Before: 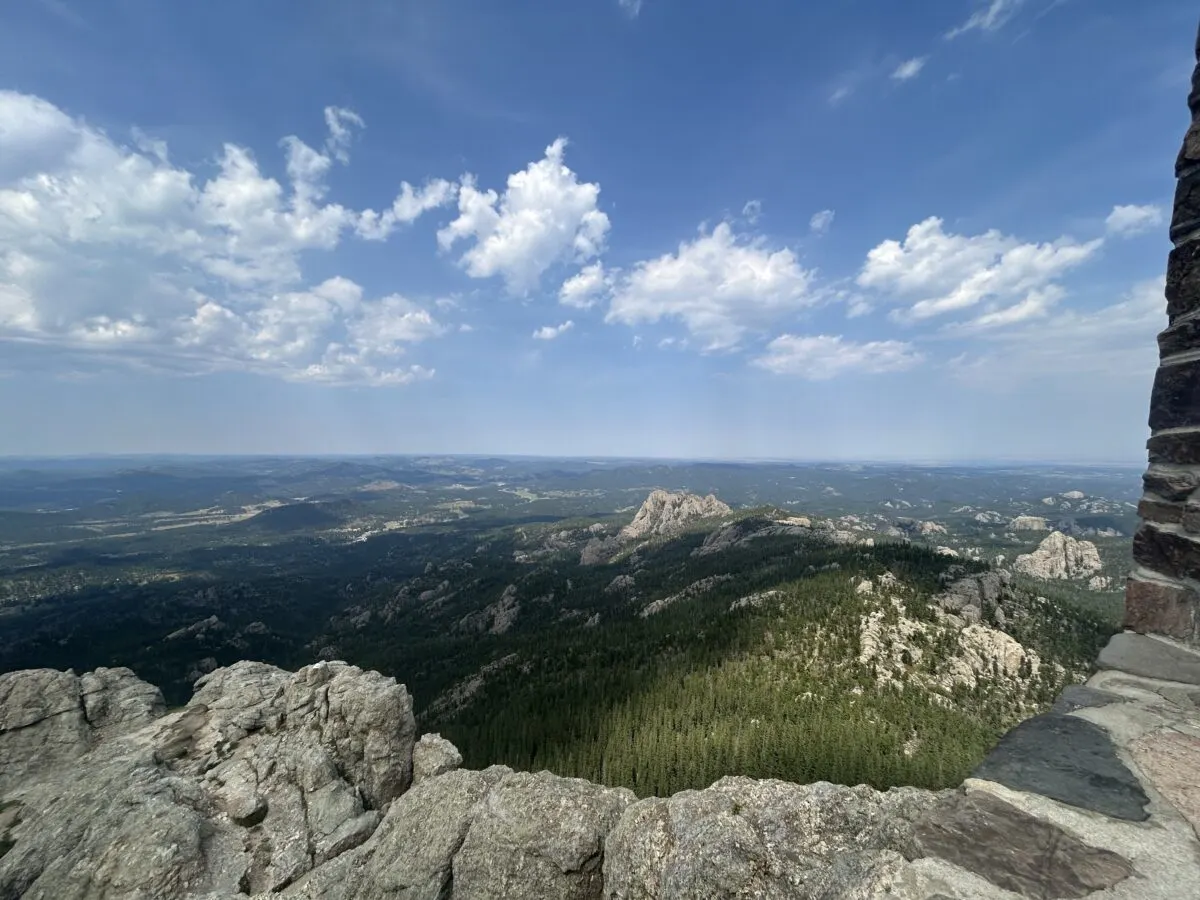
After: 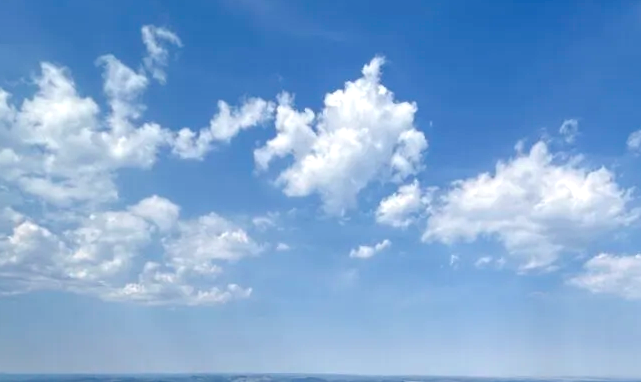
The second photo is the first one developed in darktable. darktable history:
local contrast: detail 130%
crop: left 15.287%, top 9.079%, right 31.213%, bottom 48.393%
color balance rgb: shadows lift › chroma 2.896%, shadows lift › hue 278.67°, highlights gain › chroma 0.15%, highlights gain › hue 332.01°, perceptual saturation grading › global saturation 20%, perceptual saturation grading › highlights -25.037%, perceptual saturation grading › shadows 25.917%, global vibrance 14.431%
